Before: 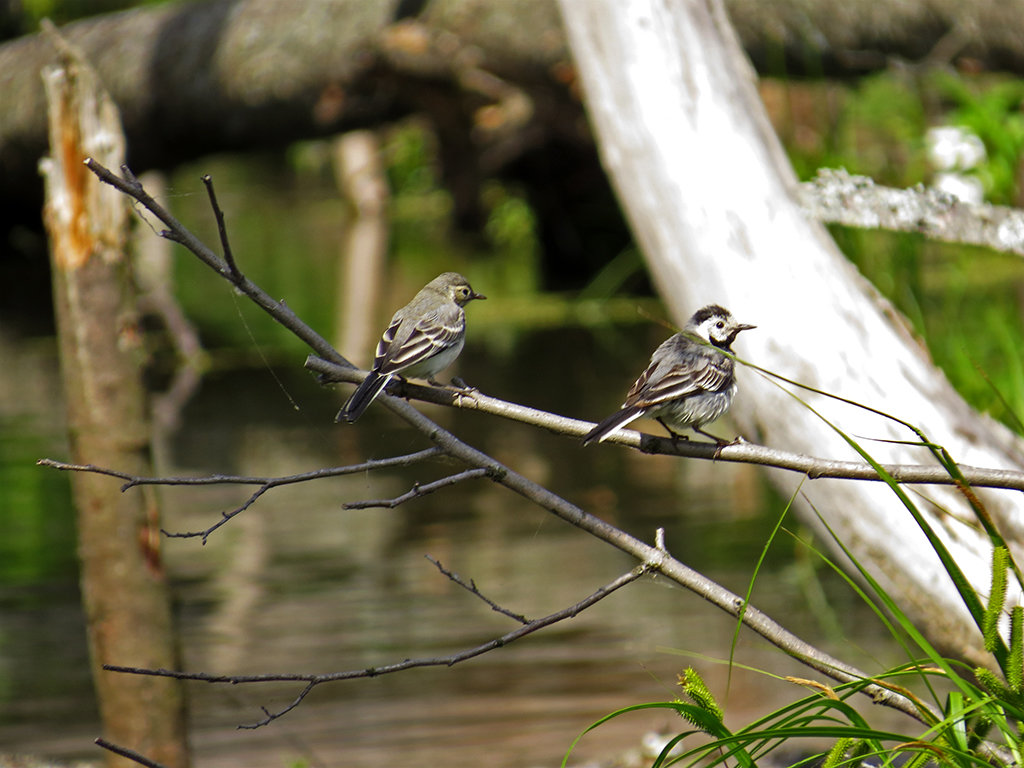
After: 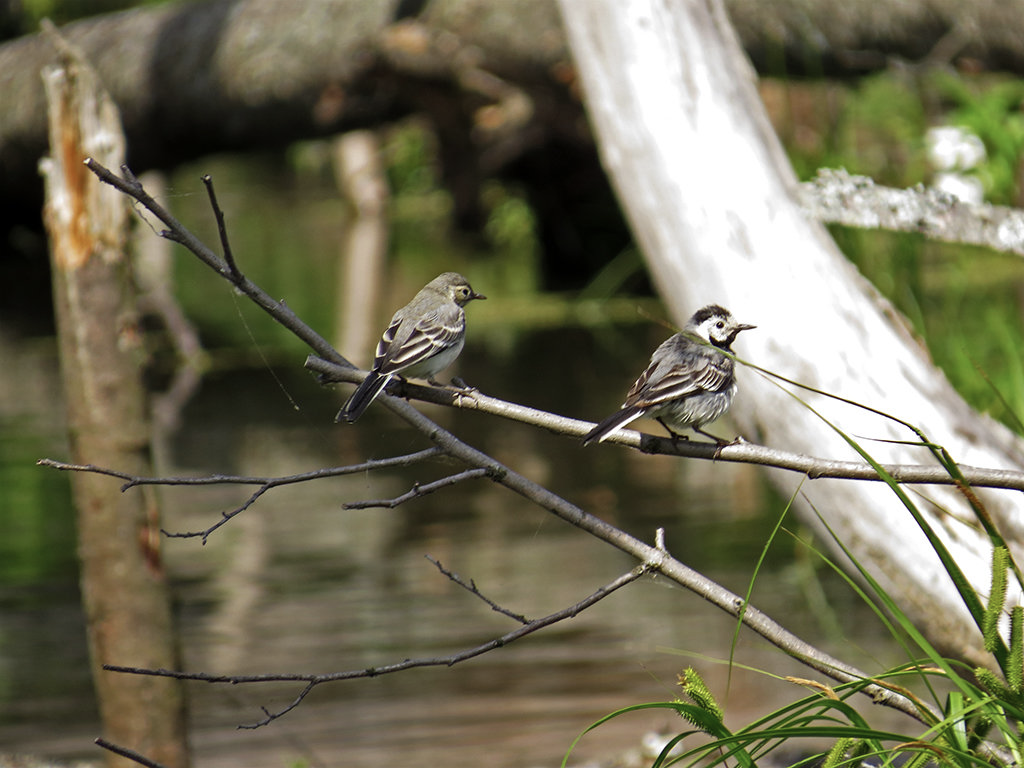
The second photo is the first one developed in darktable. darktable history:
color correction: highlights b* -0.053, saturation 0.791
